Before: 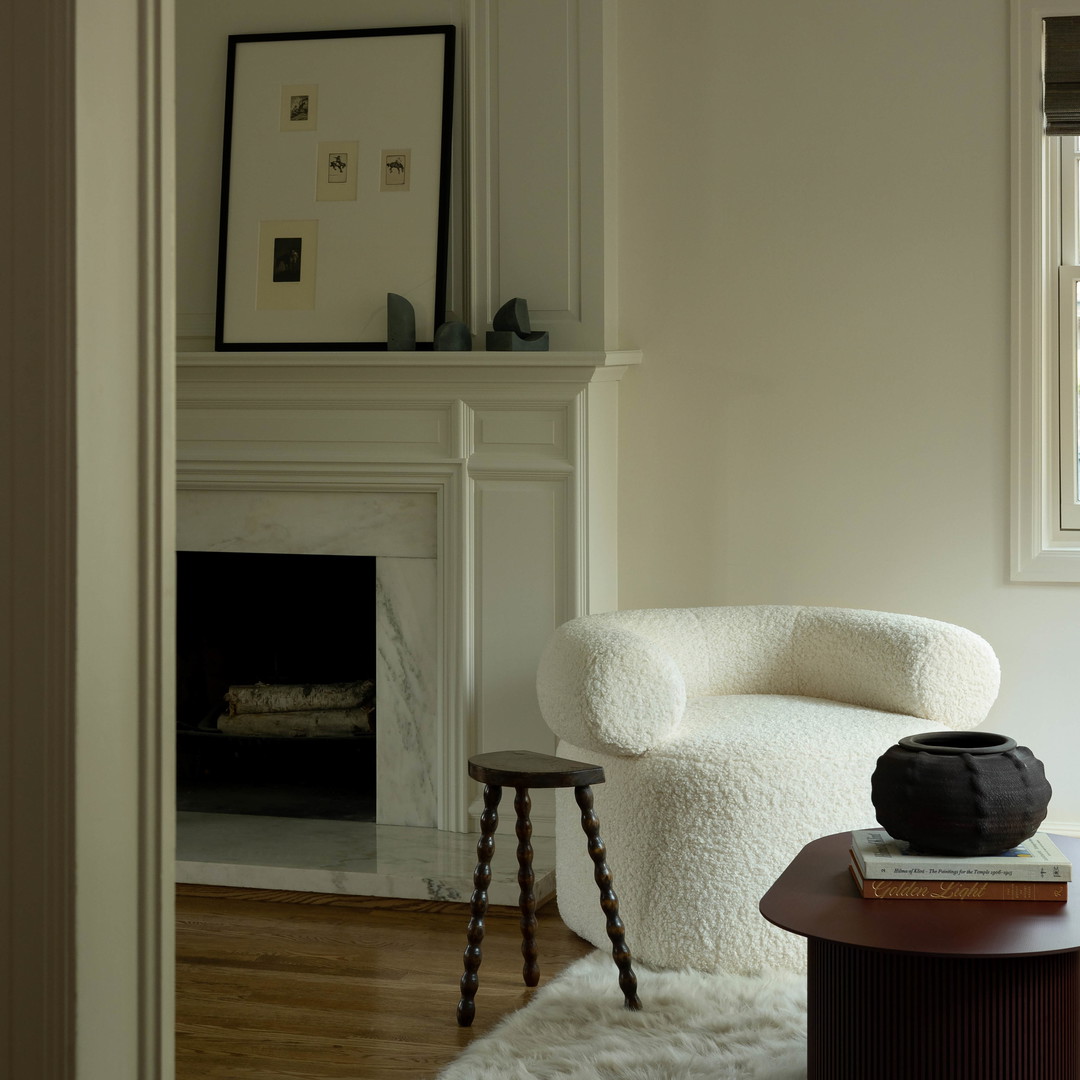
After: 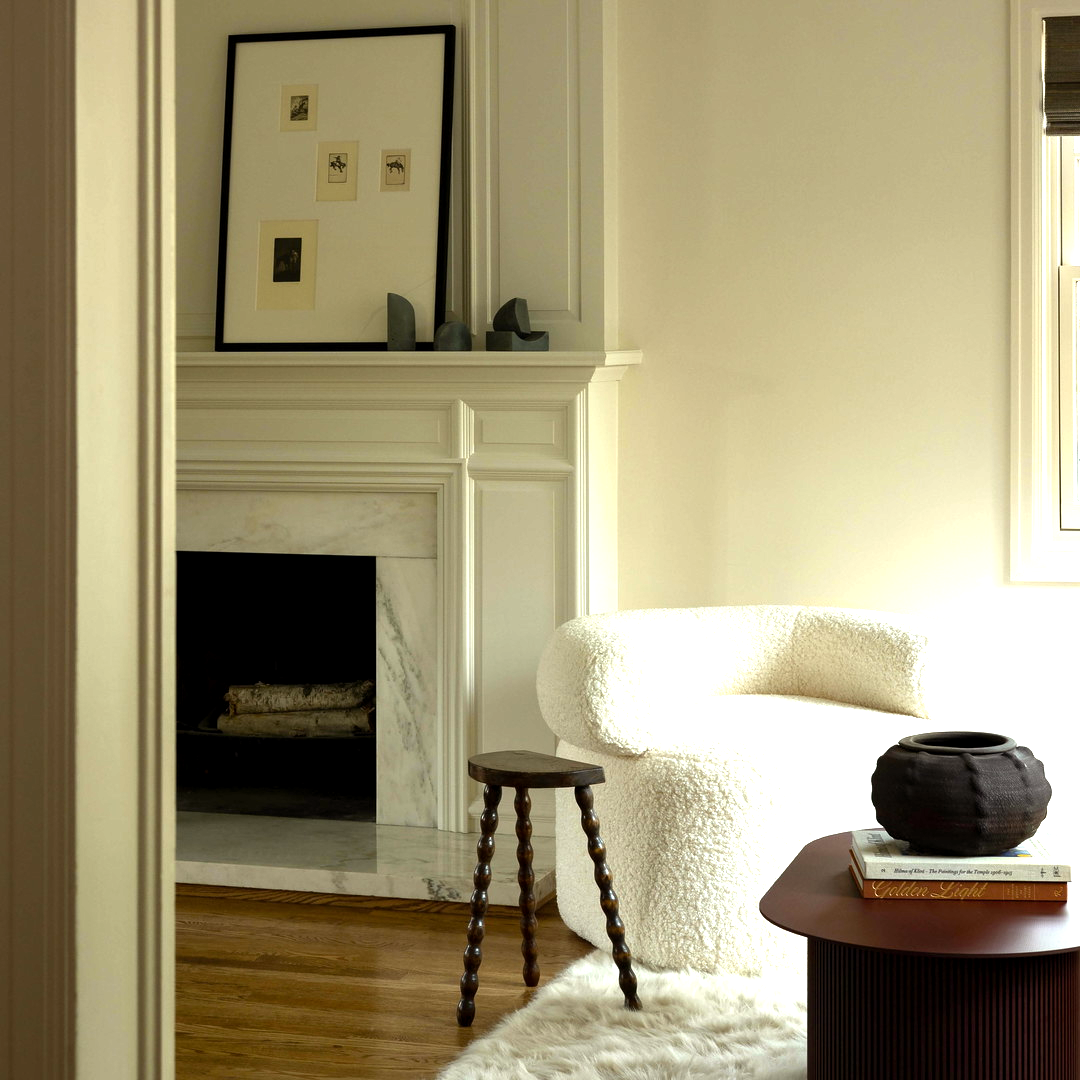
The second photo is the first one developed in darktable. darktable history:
exposure: black level correction 0.001, exposure 0.498 EV, compensate highlight preservation false
color balance rgb: power › luminance -4%, power › chroma 0.539%, power › hue 42.53°, perceptual saturation grading › global saturation -0.147%, perceptual brilliance grading › global brilliance 25.346%, global vibrance 9.79%
